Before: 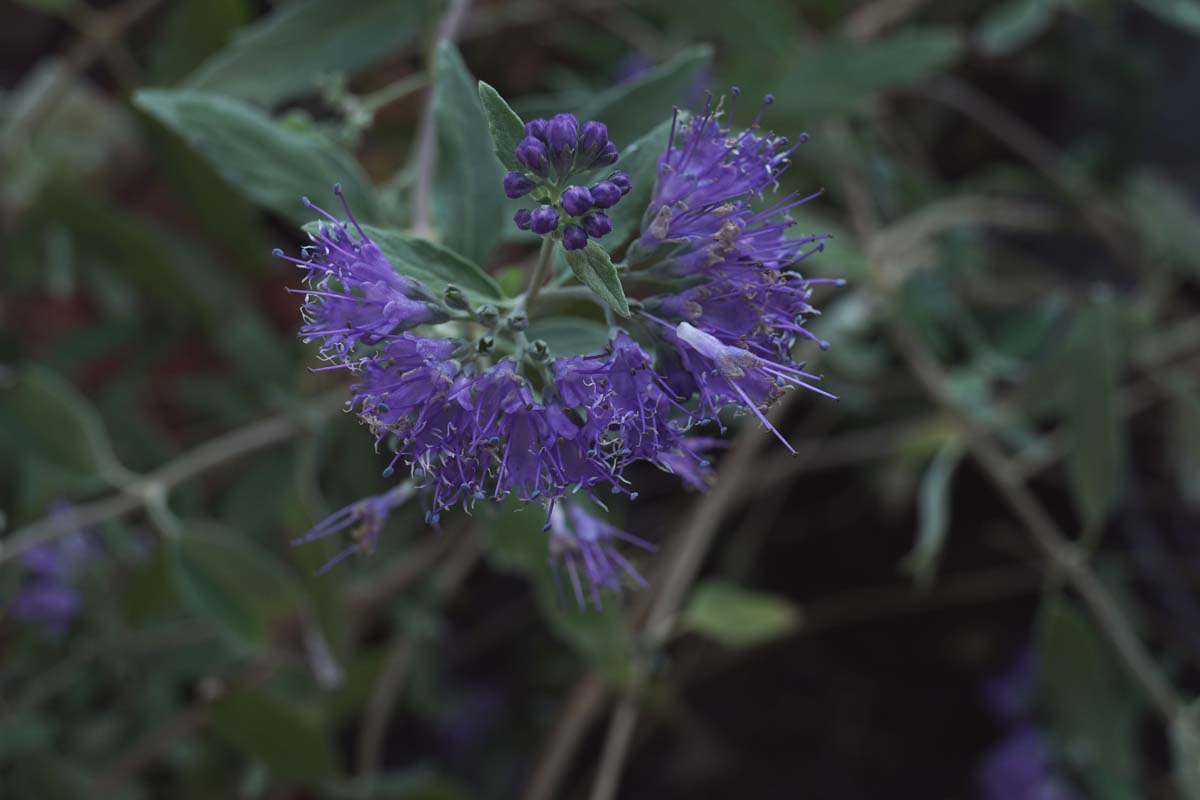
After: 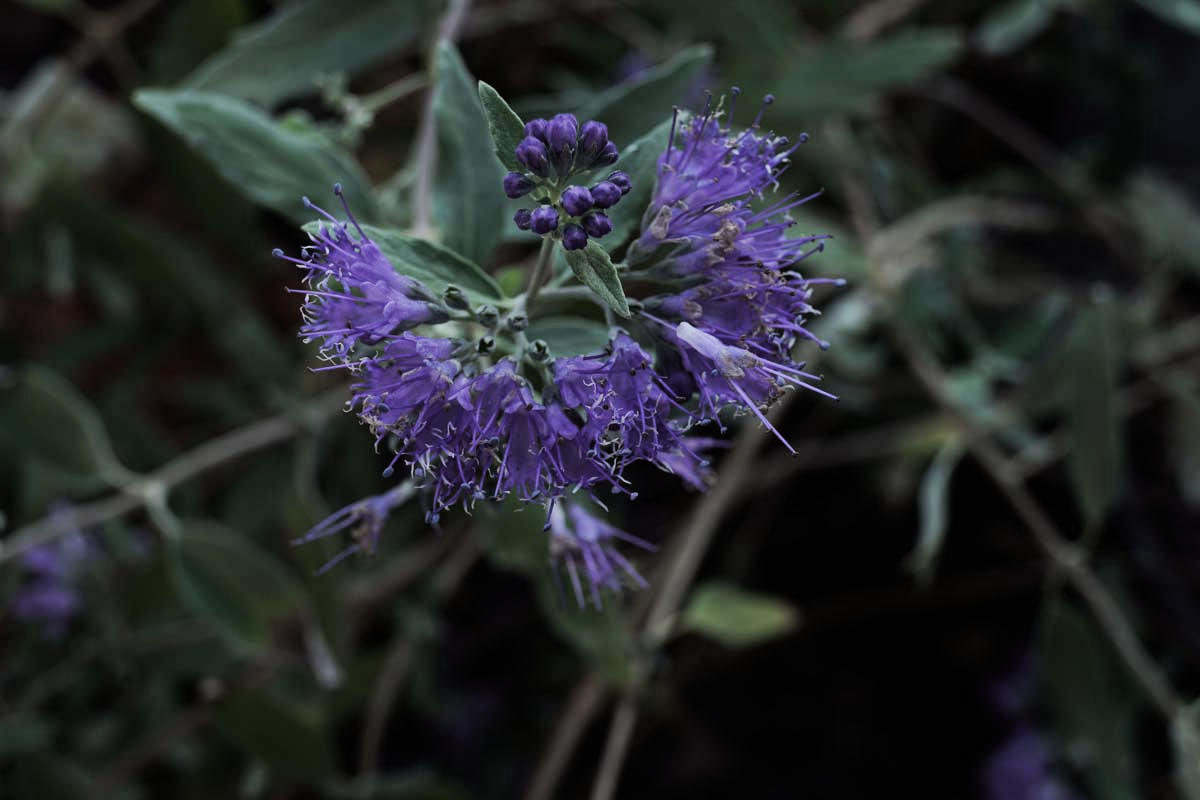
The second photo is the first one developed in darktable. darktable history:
filmic rgb: black relative exposure -7.65 EV, white relative exposure 4.56 EV, threshold 3.01 EV, hardness 3.61, enable highlight reconstruction true
tone equalizer: -8 EV -0.776 EV, -7 EV -0.728 EV, -6 EV -0.599 EV, -5 EV -0.361 EV, -3 EV 0.373 EV, -2 EV 0.6 EV, -1 EV 0.688 EV, +0 EV 0.767 EV, edges refinement/feathering 500, mask exposure compensation -1.57 EV, preserve details no
